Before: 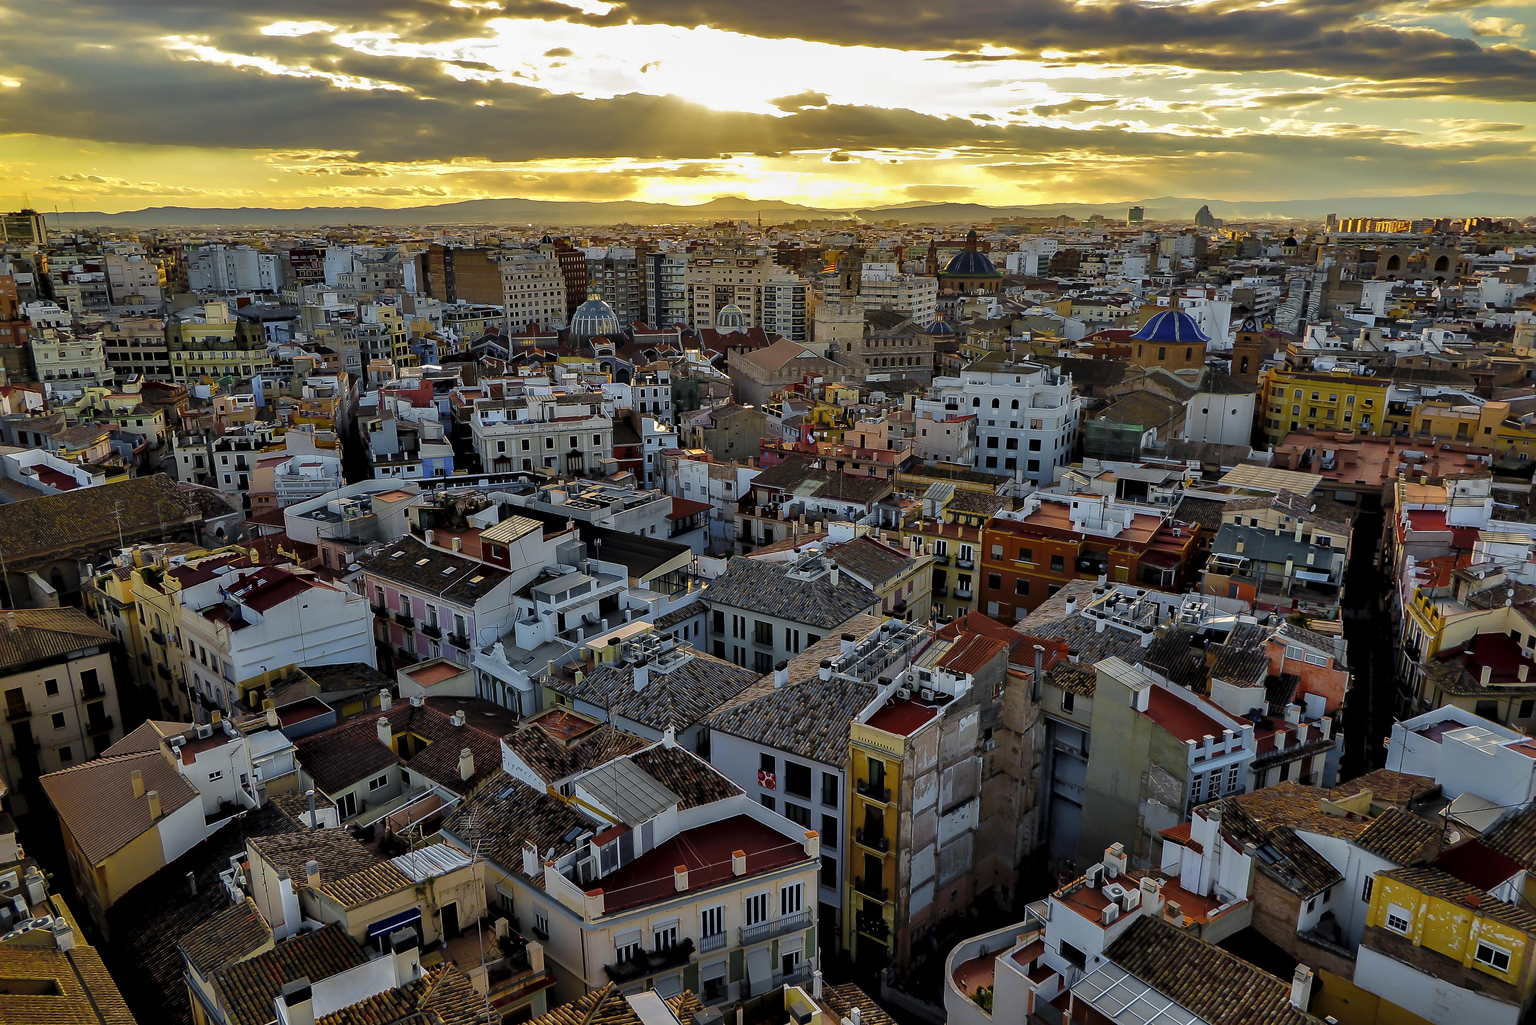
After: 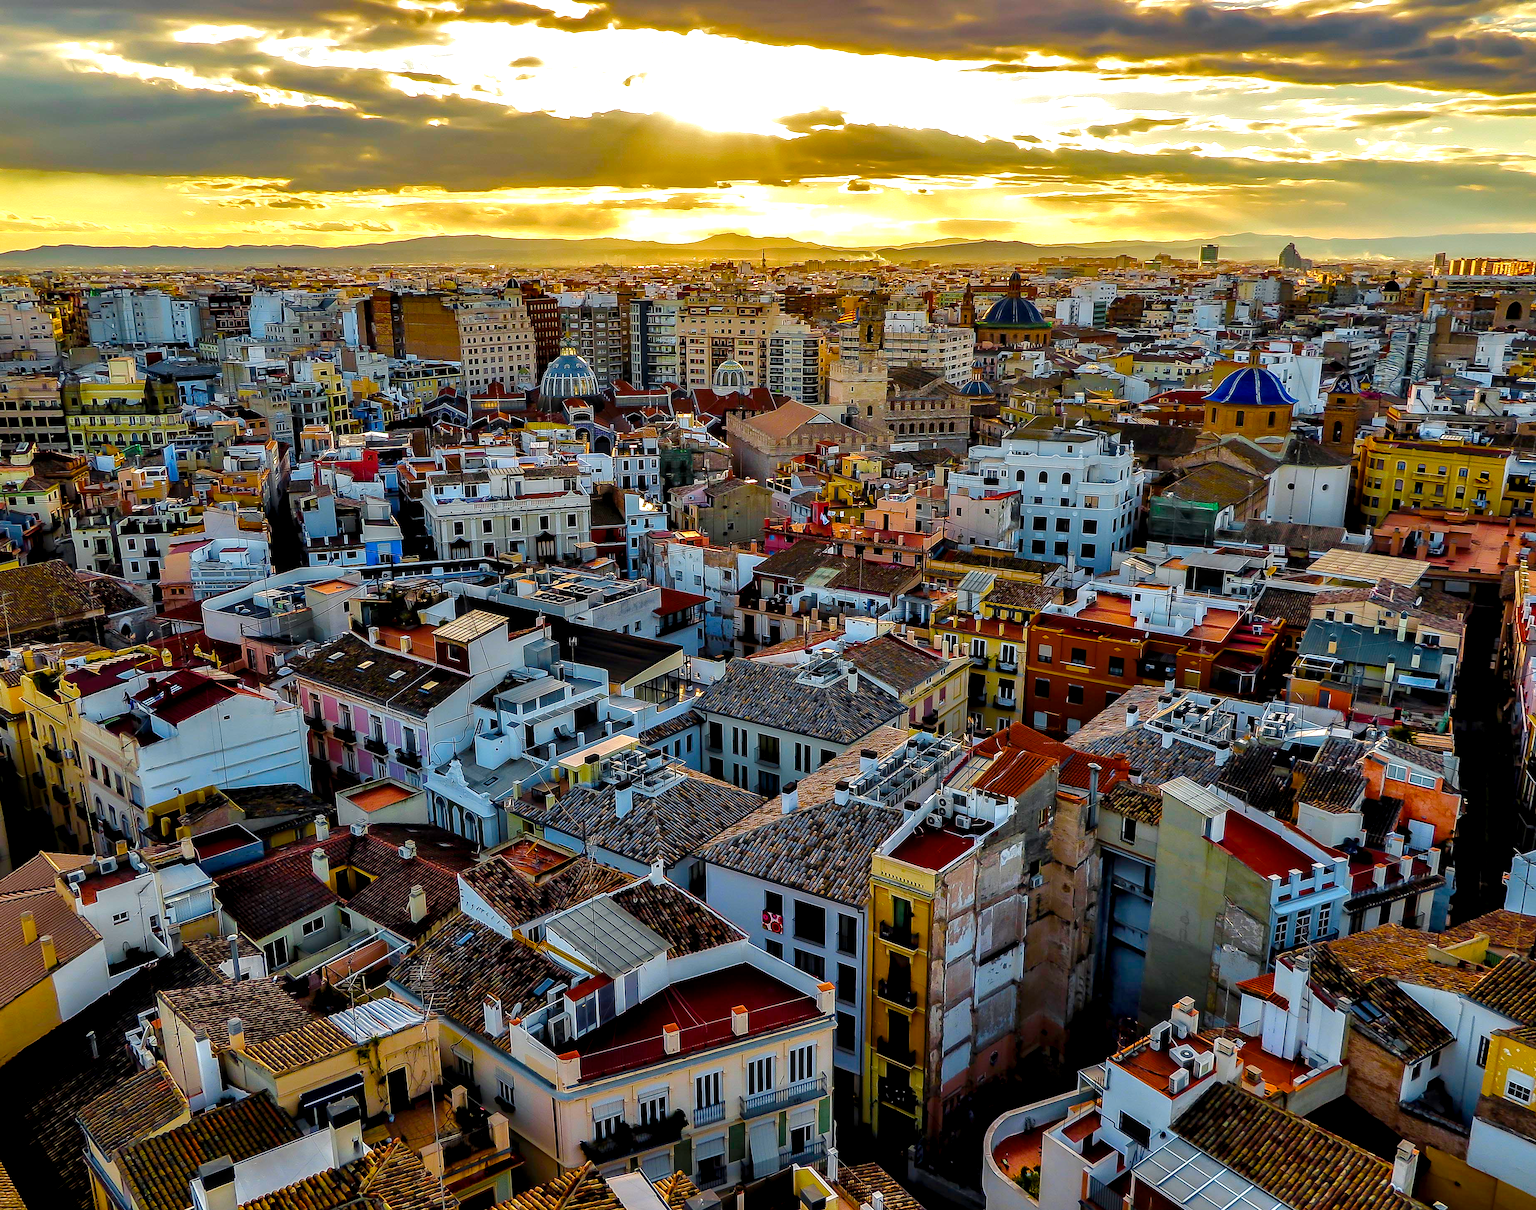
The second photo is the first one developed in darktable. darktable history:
color balance rgb: linear chroma grading › global chroma 8.294%, perceptual saturation grading › global saturation 0.805%, perceptual saturation grading › highlights -17.546%, perceptual saturation grading › mid-tones 32.948%, perceptual saturation grading › shadows 50.591%, perceptual brilliance grading › global brilliance 10.562%, perceptual brilliance grading › shadows 15.132%, global vibrance 2.273%
crop: left 7.412%, right 7.847%
local contrast: detail 130%
